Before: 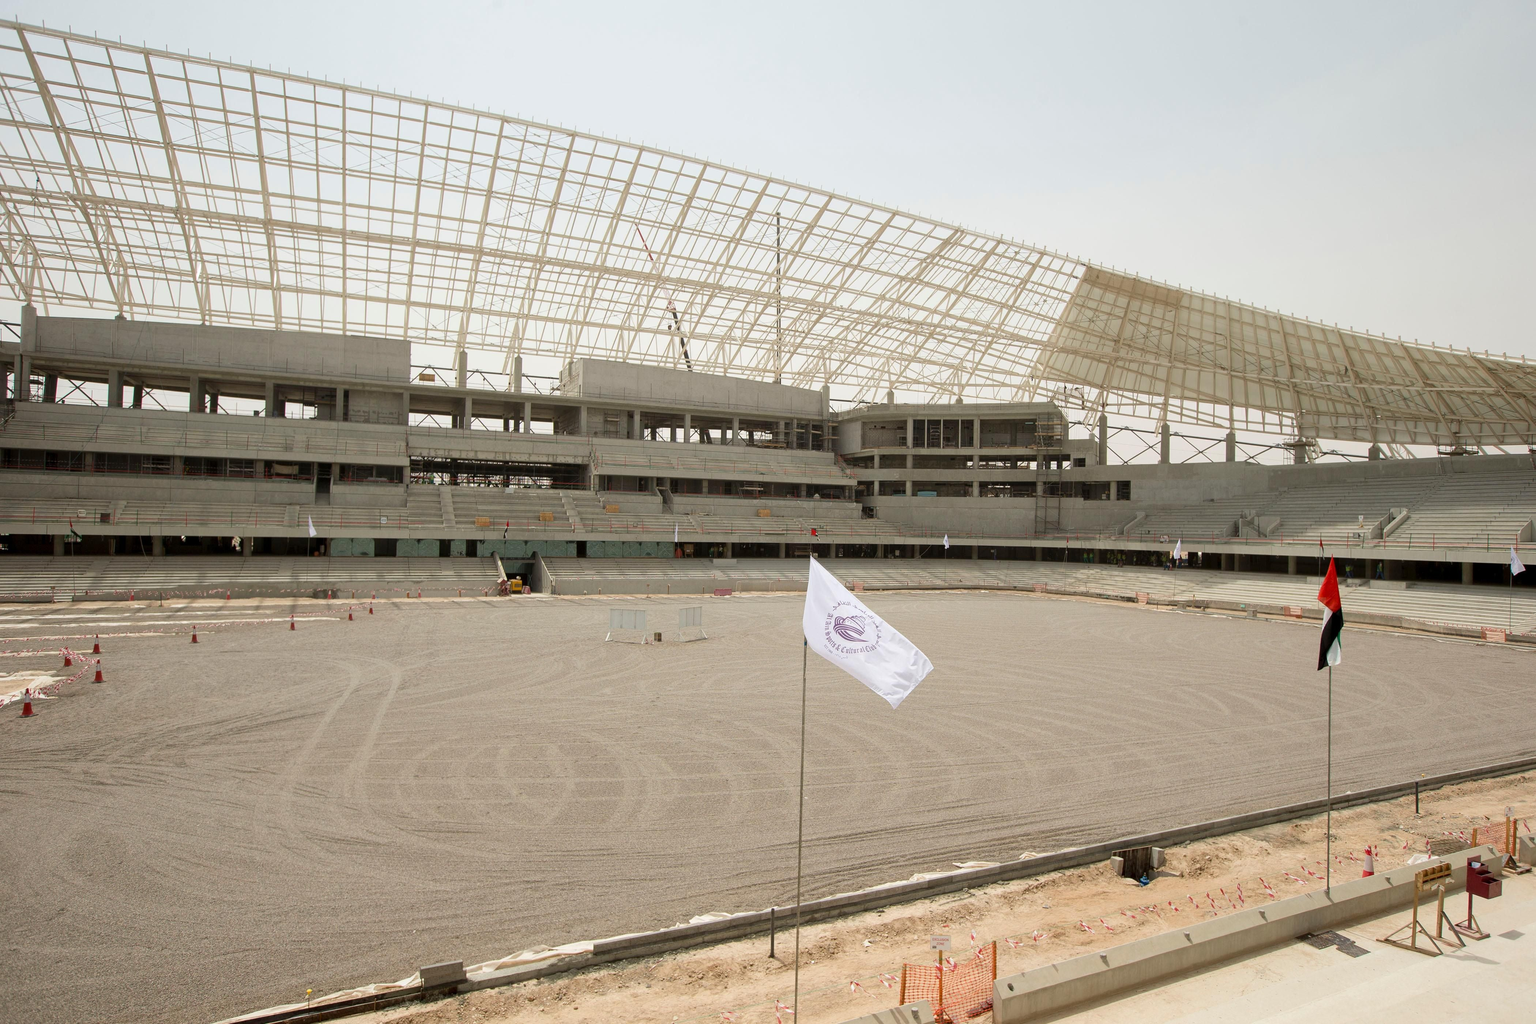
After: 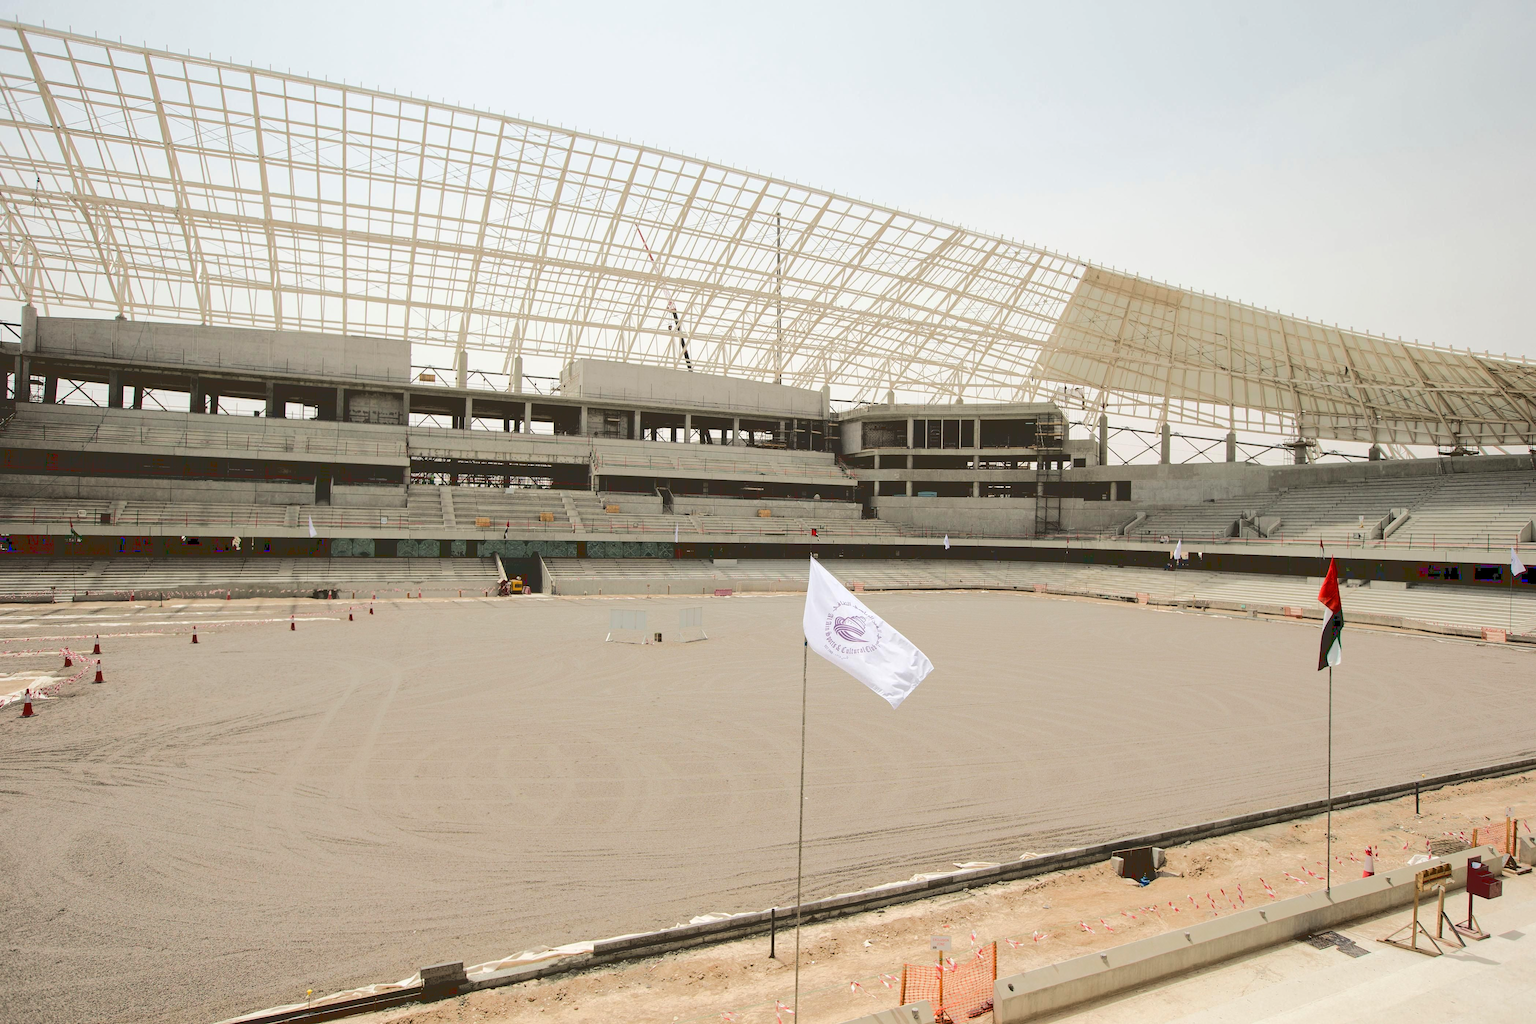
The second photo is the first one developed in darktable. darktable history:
base curve: curves: ch0 [(0.065, 0.026) (0.236, 0.358) (0.53, 0.546) (0.777, 0.841) (0.924, 0.992)]
